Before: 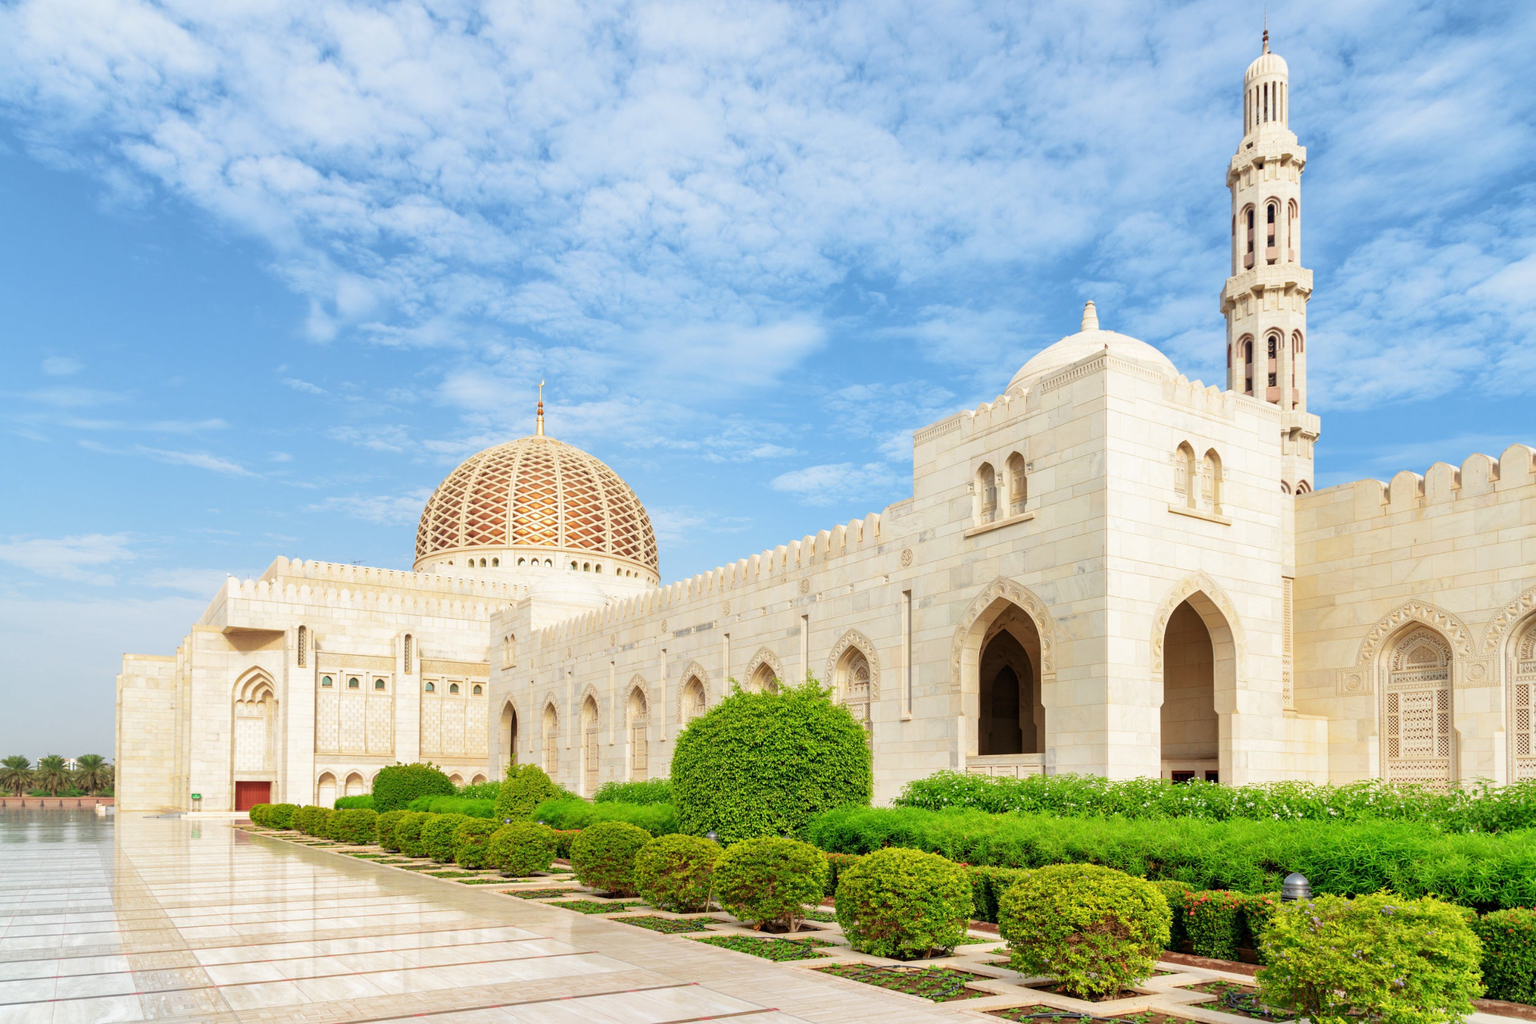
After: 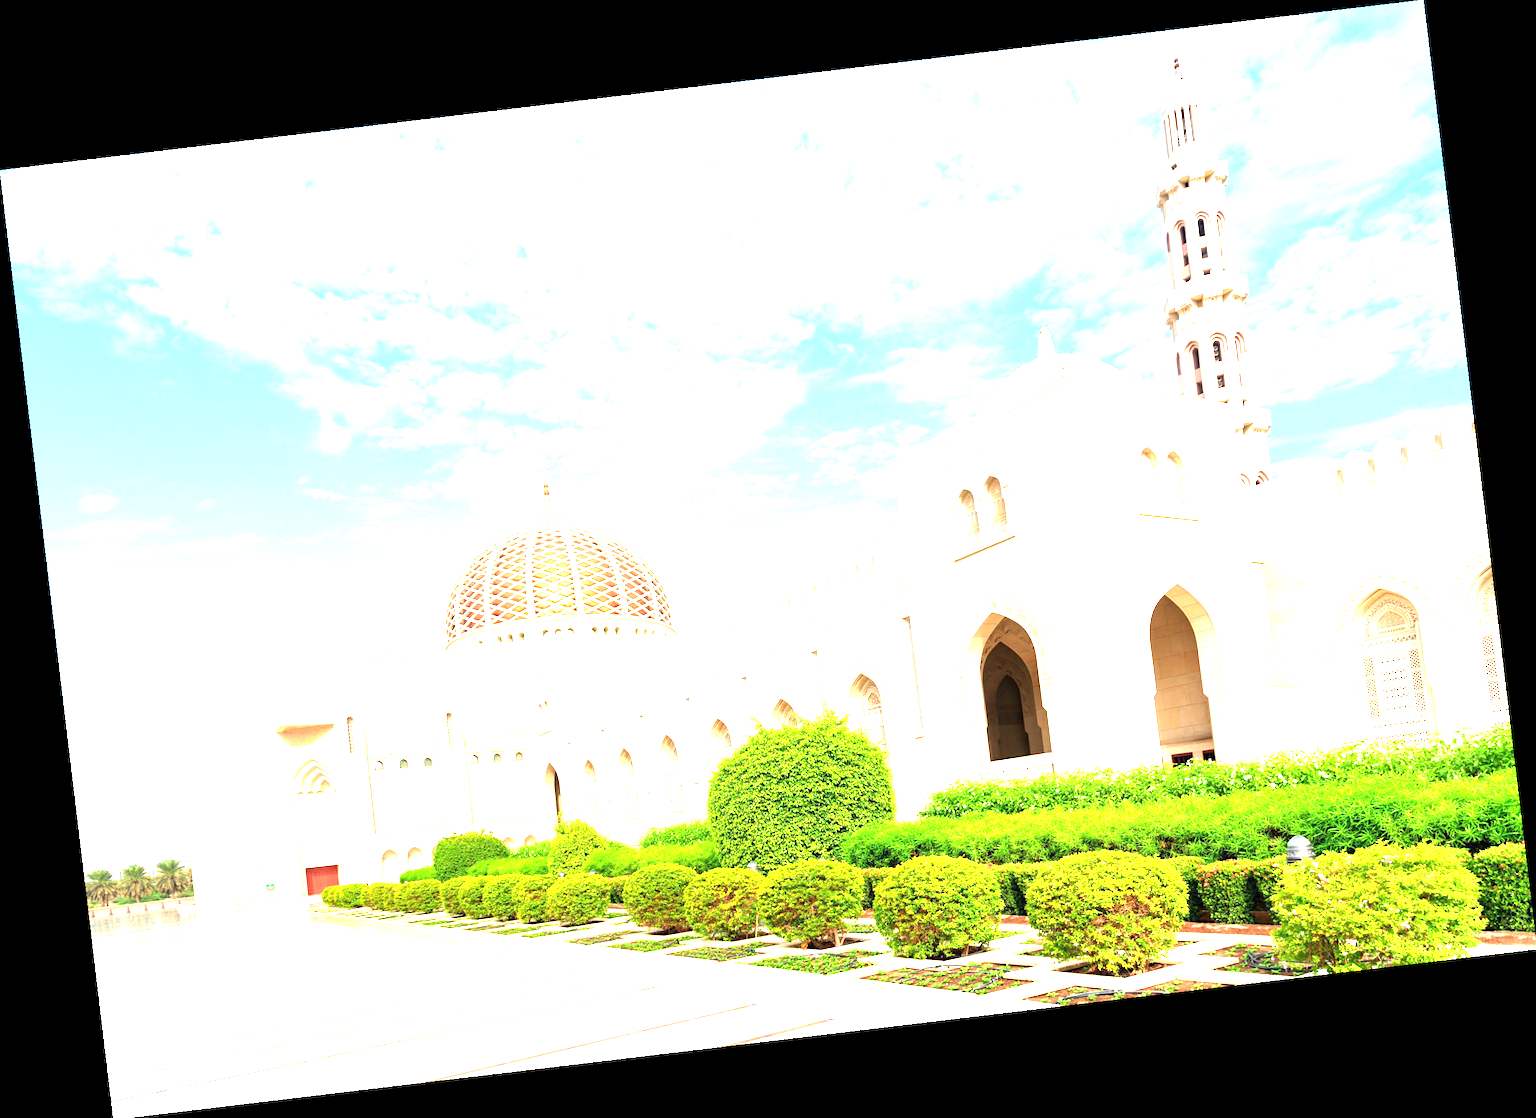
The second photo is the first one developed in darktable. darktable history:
rotate and perspective: rotation -6.83°, automatic cropping off
exposure: exposure 2 EV, compensate exposure bias true, compensate highlight preservation false
